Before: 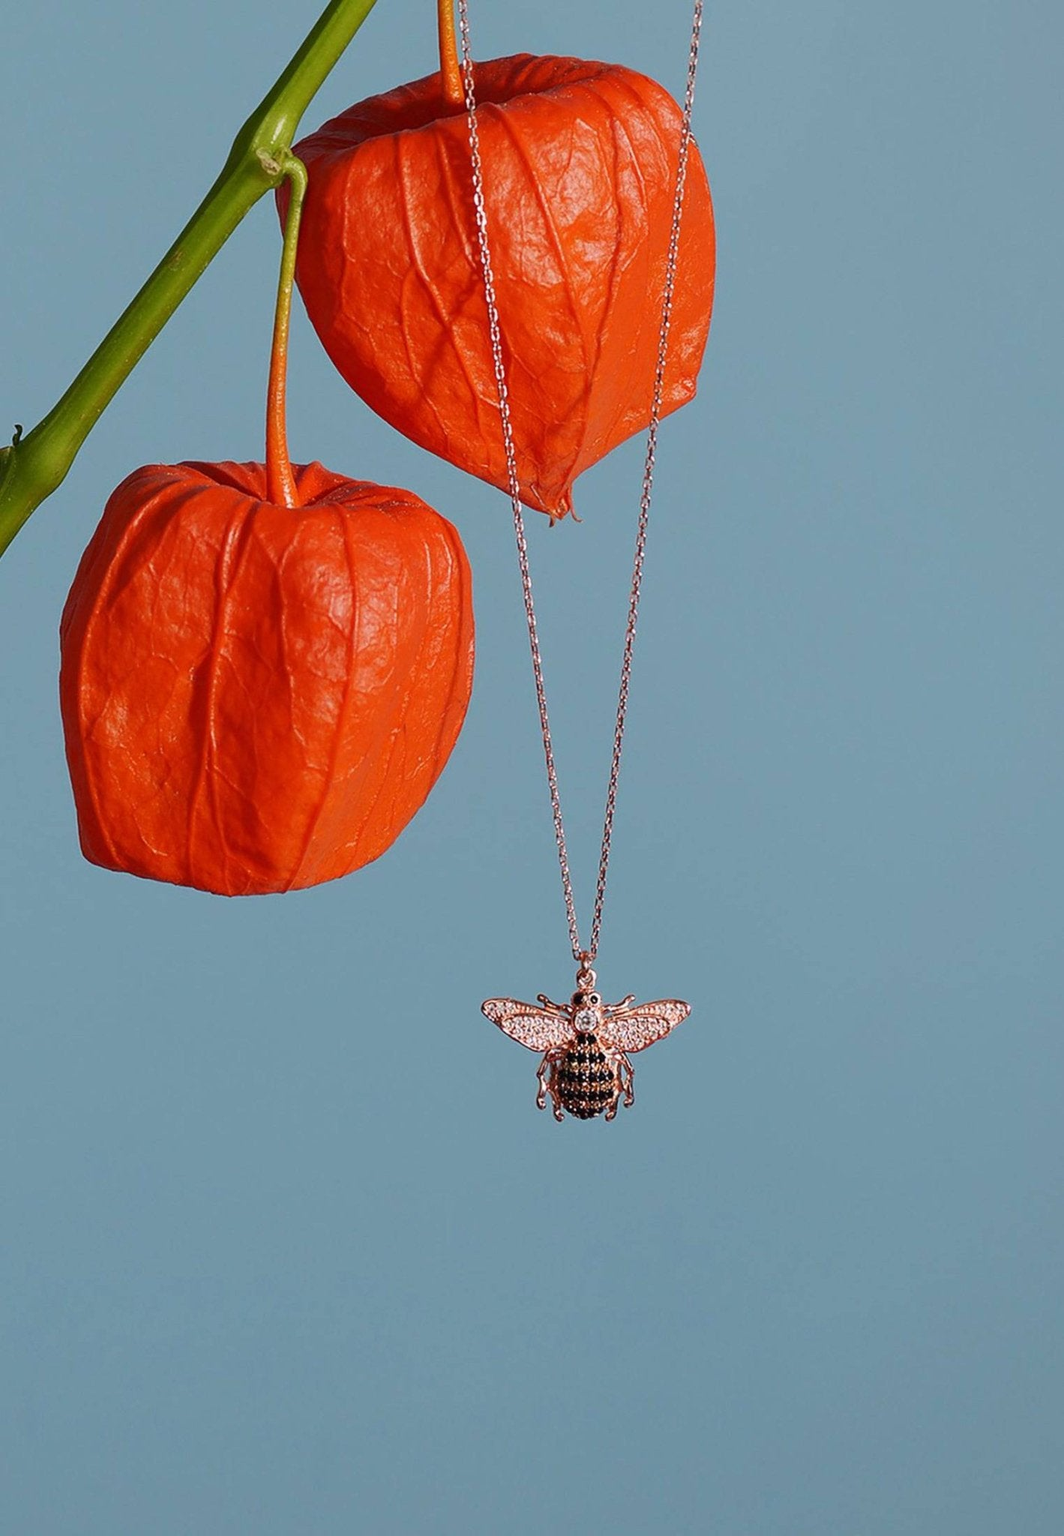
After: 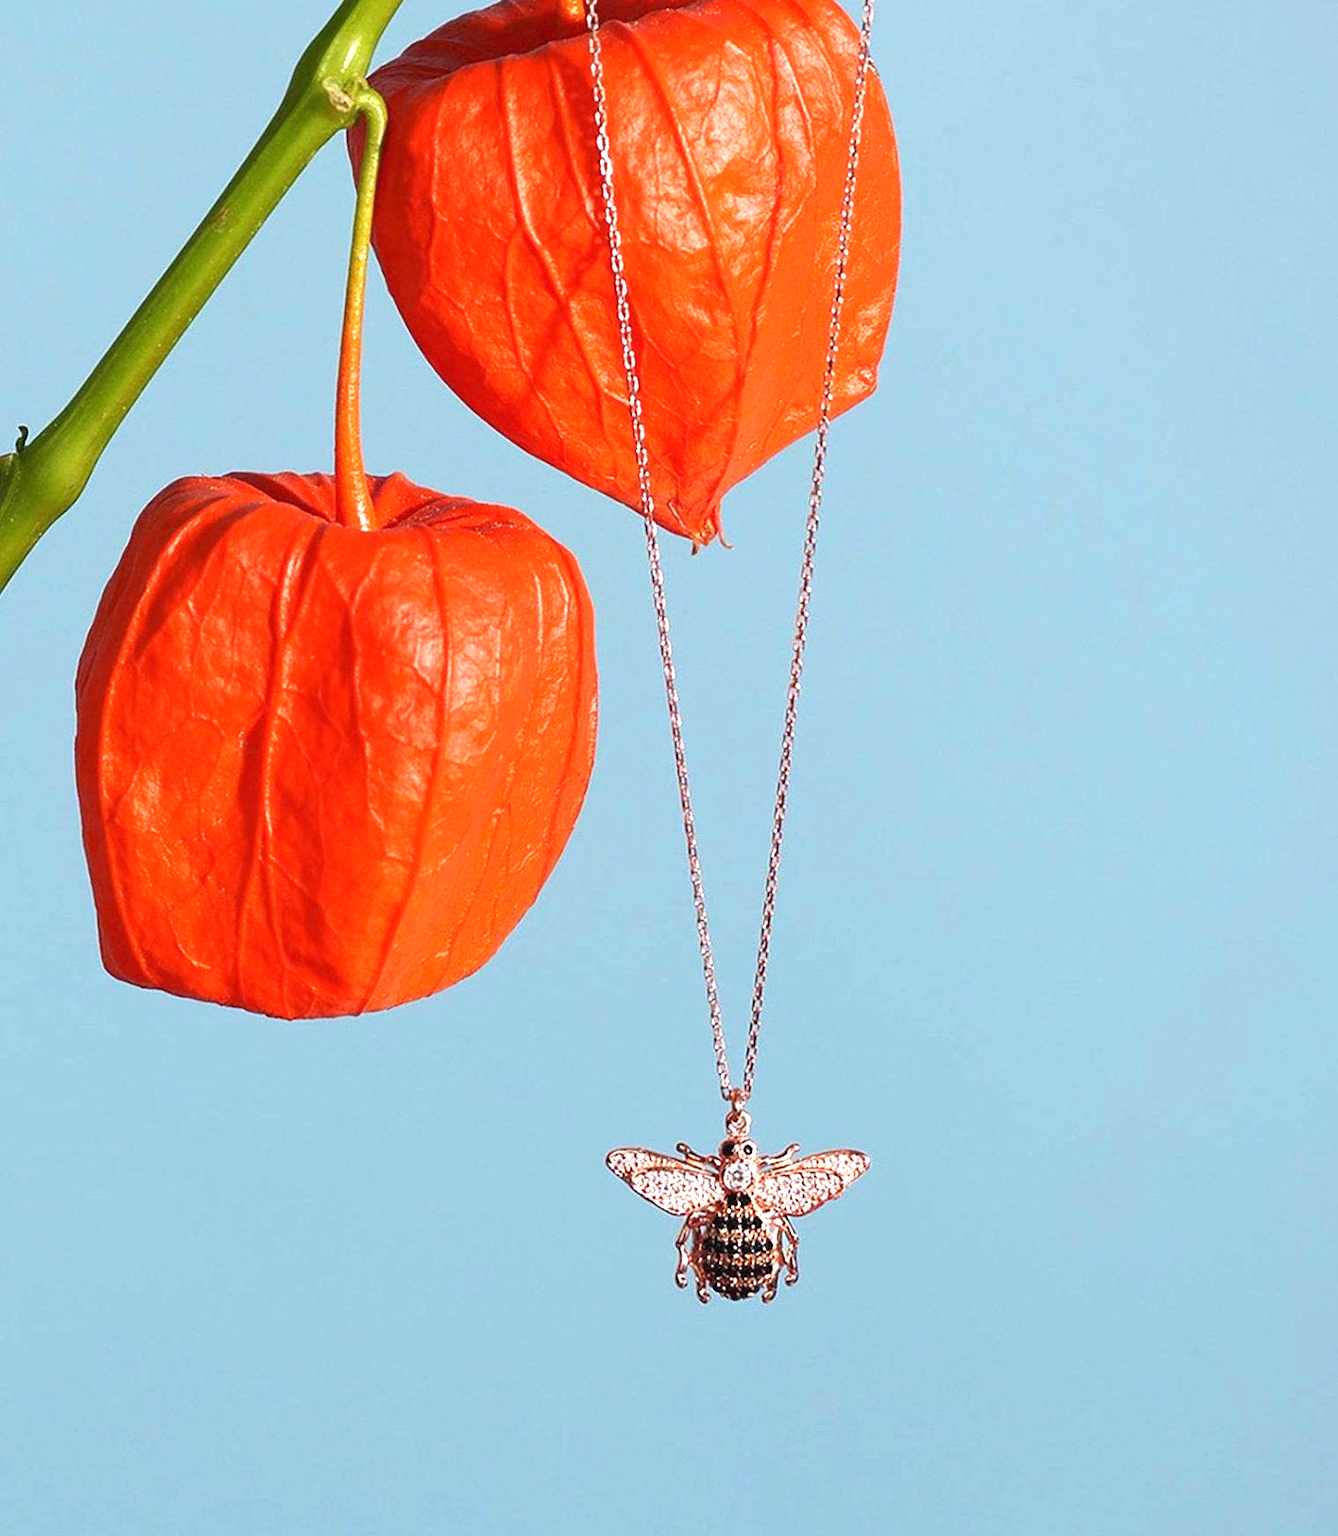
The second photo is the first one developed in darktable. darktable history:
exposure: black level correction 0, exposure 1 EV, compensate exposure bias true, compensate highlight preservation false
crop and rotate: top 5.649%, bottom 14.905%
